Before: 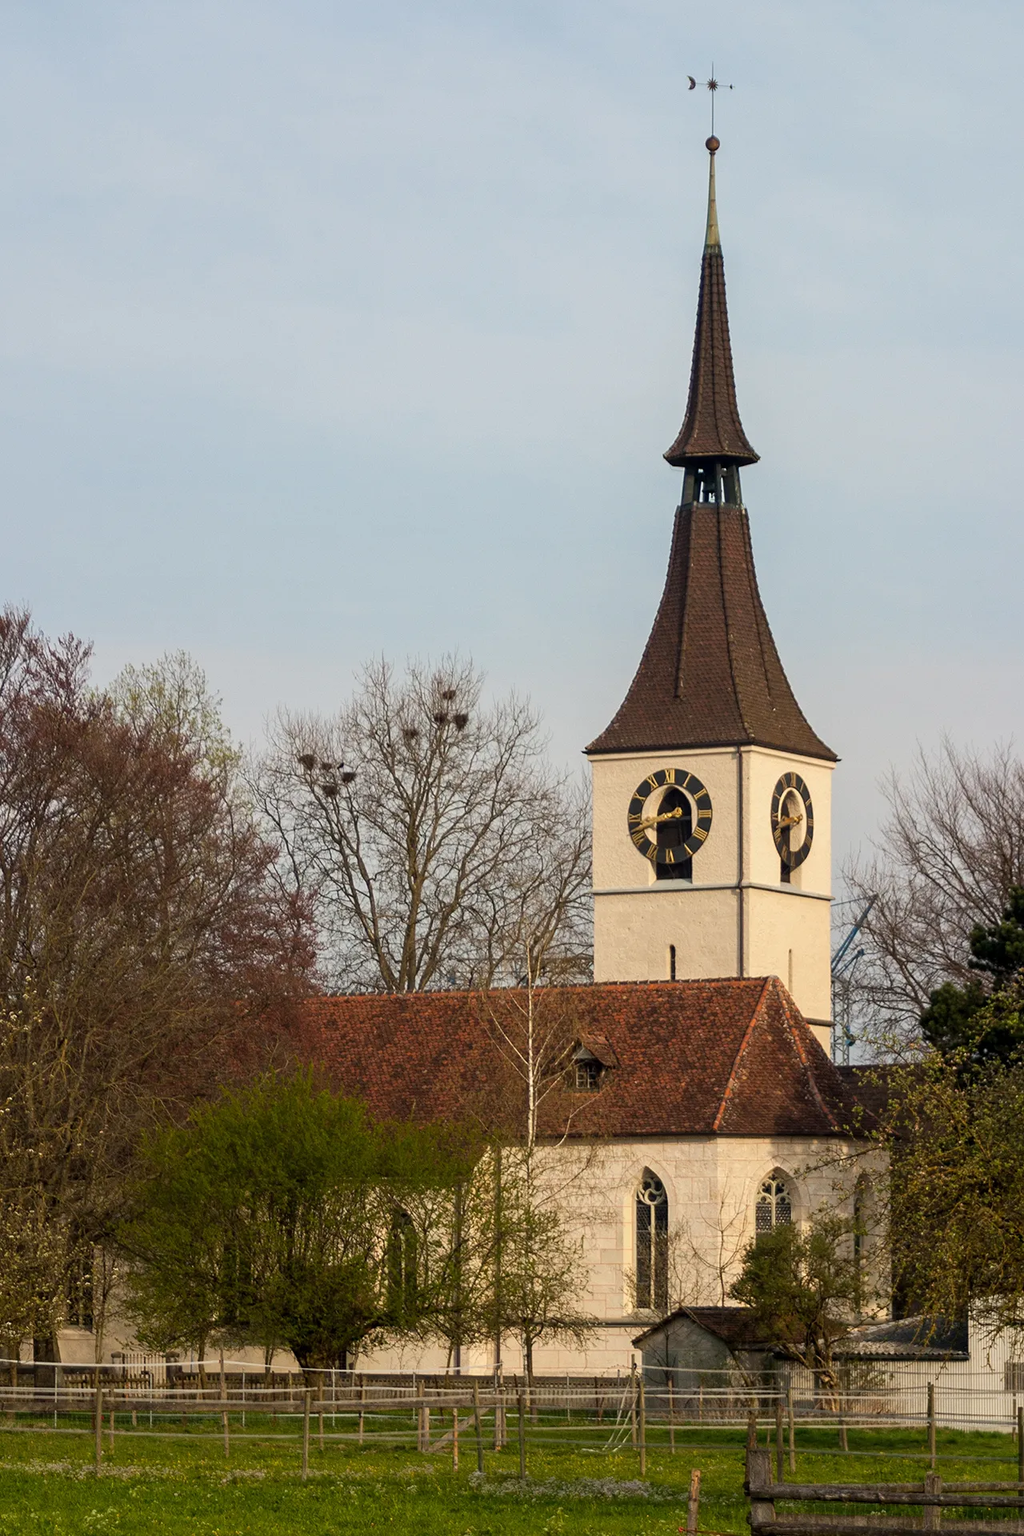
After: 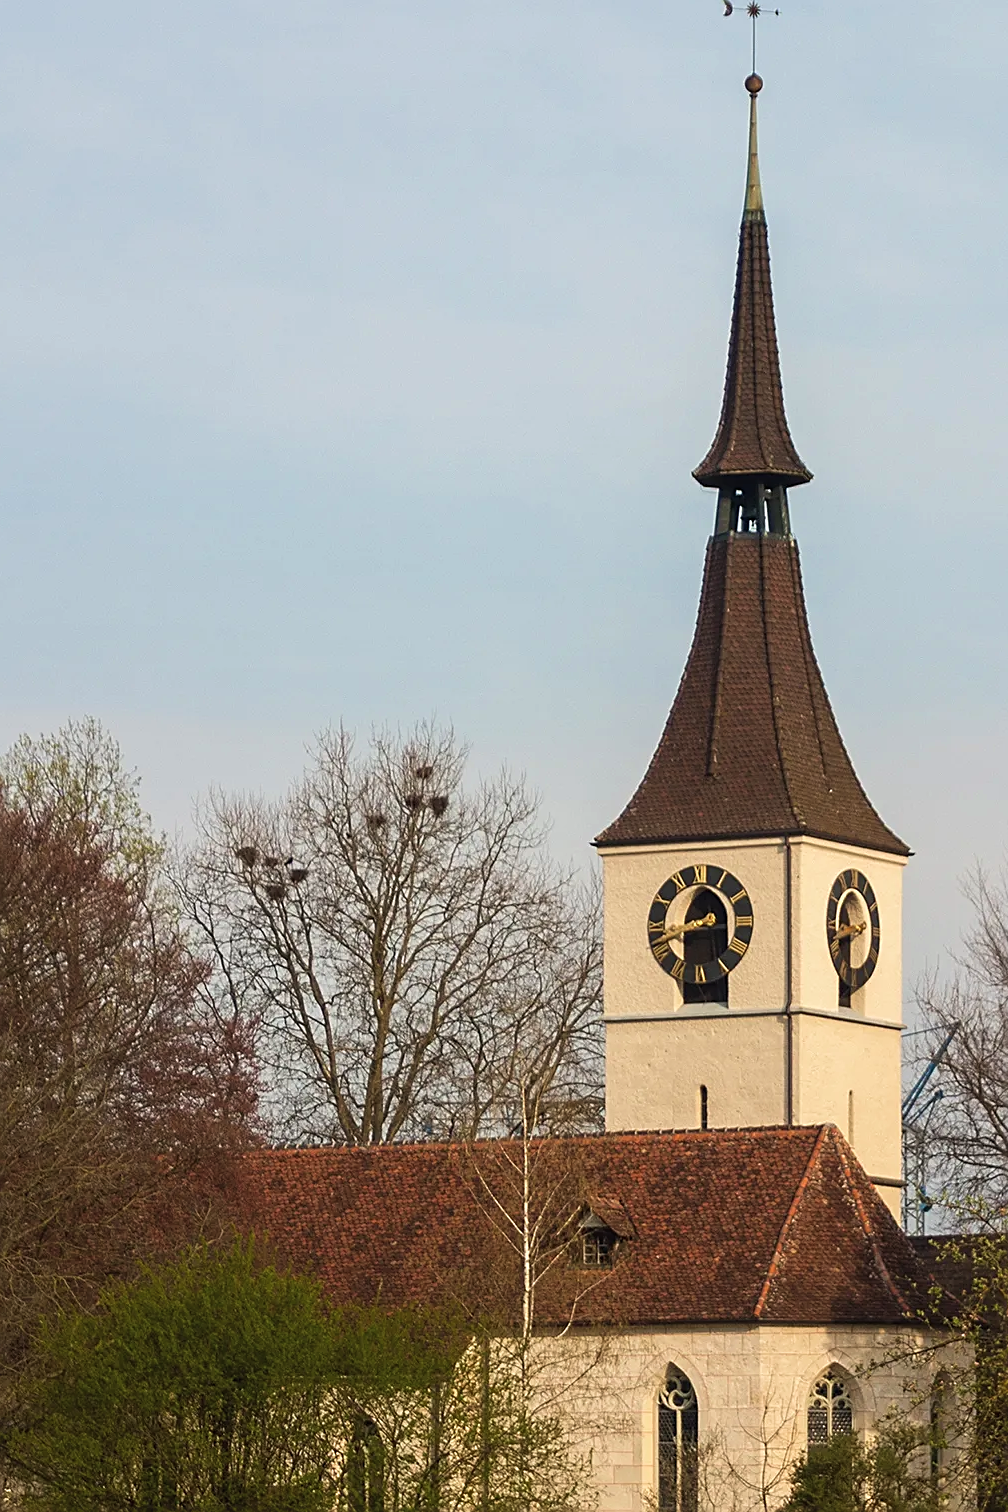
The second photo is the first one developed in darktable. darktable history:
exposure: black level correction -0.004, exposure 0.05 EV, compensate highlight preservation false
sharpen: on, module defaults
crop and rotate: left 10.746%, top 5.014%, right 10.437%, bottom 16.235%
velvia: strength 14.39%
